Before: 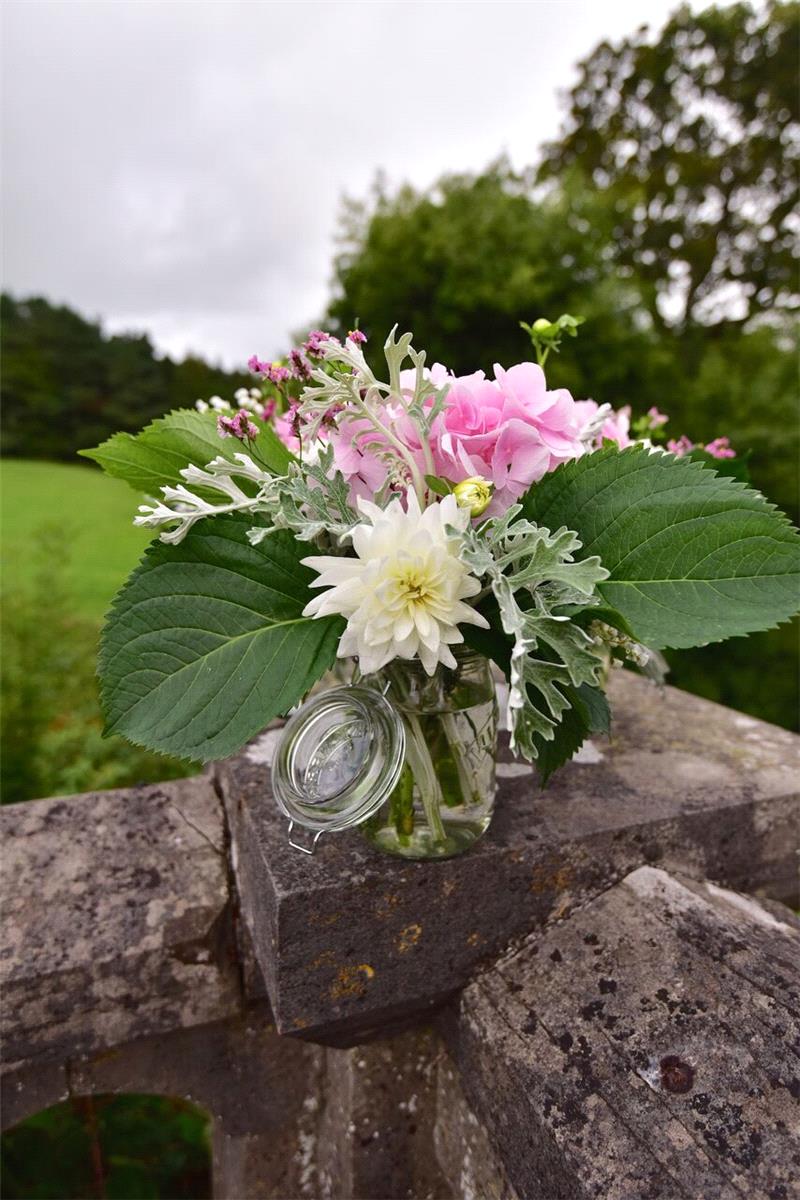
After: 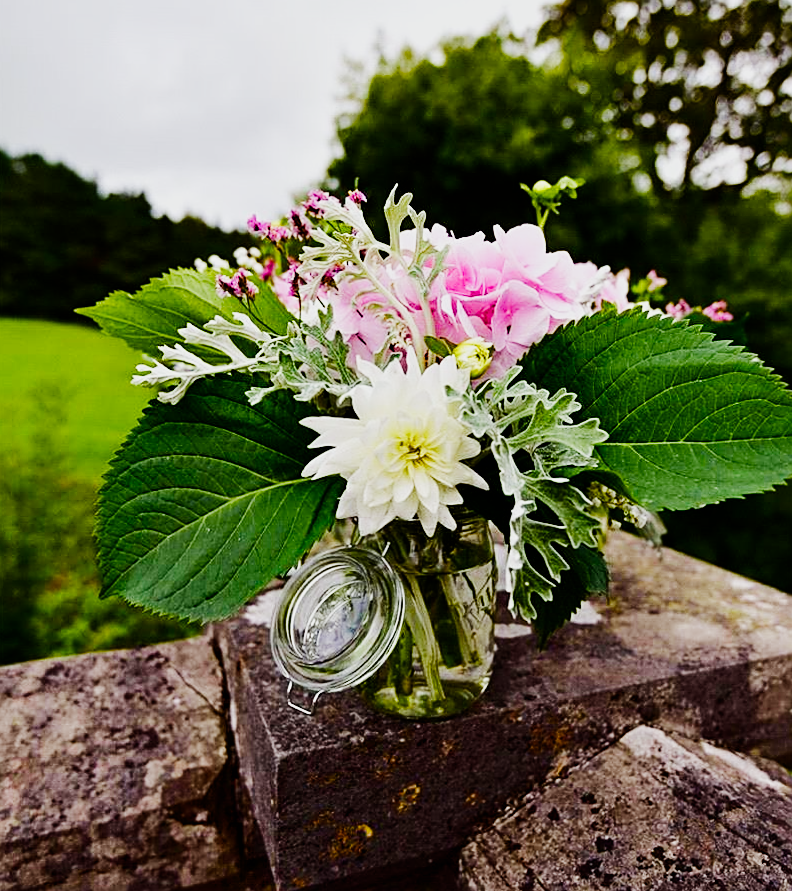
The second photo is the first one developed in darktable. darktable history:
color balance rgb: global offset › luminance -0.37%, perceptual saturation grading › highlights -17.77%, perceptual saturation grading › mid-tones 33.1%, perceptual saturation grading › shadows 50.52%, perceptual brilliance grading › highlights 20%, perceptual brilliance grading › mid-tones 20%, perceptual brilliance grading › shadows -20%, global vibrance 50%
sigmoid: skew -0.2, preserve hue 0%, red attenuation 0.1, red rotation 0.035, green attenuation 0.1, green rotation -0.017, blue attenuation 0.15, blue rotation -0.052, base primaries Rec2020
crop: top 11.038%, bottom 13.962%
rotate and perspective: rotation 0.174°, lens shift (vertical) 0.013, lens shift (horizontal) 0.019, shear 0.001, automatic cropping original format, crop left 0.007, crop right 0.991, crop top 0.016, crop bottom 0.997
tone equalizer: on, module defaults
white balance: red 0.978, blue 0.999
sharpen: on, module defaults
